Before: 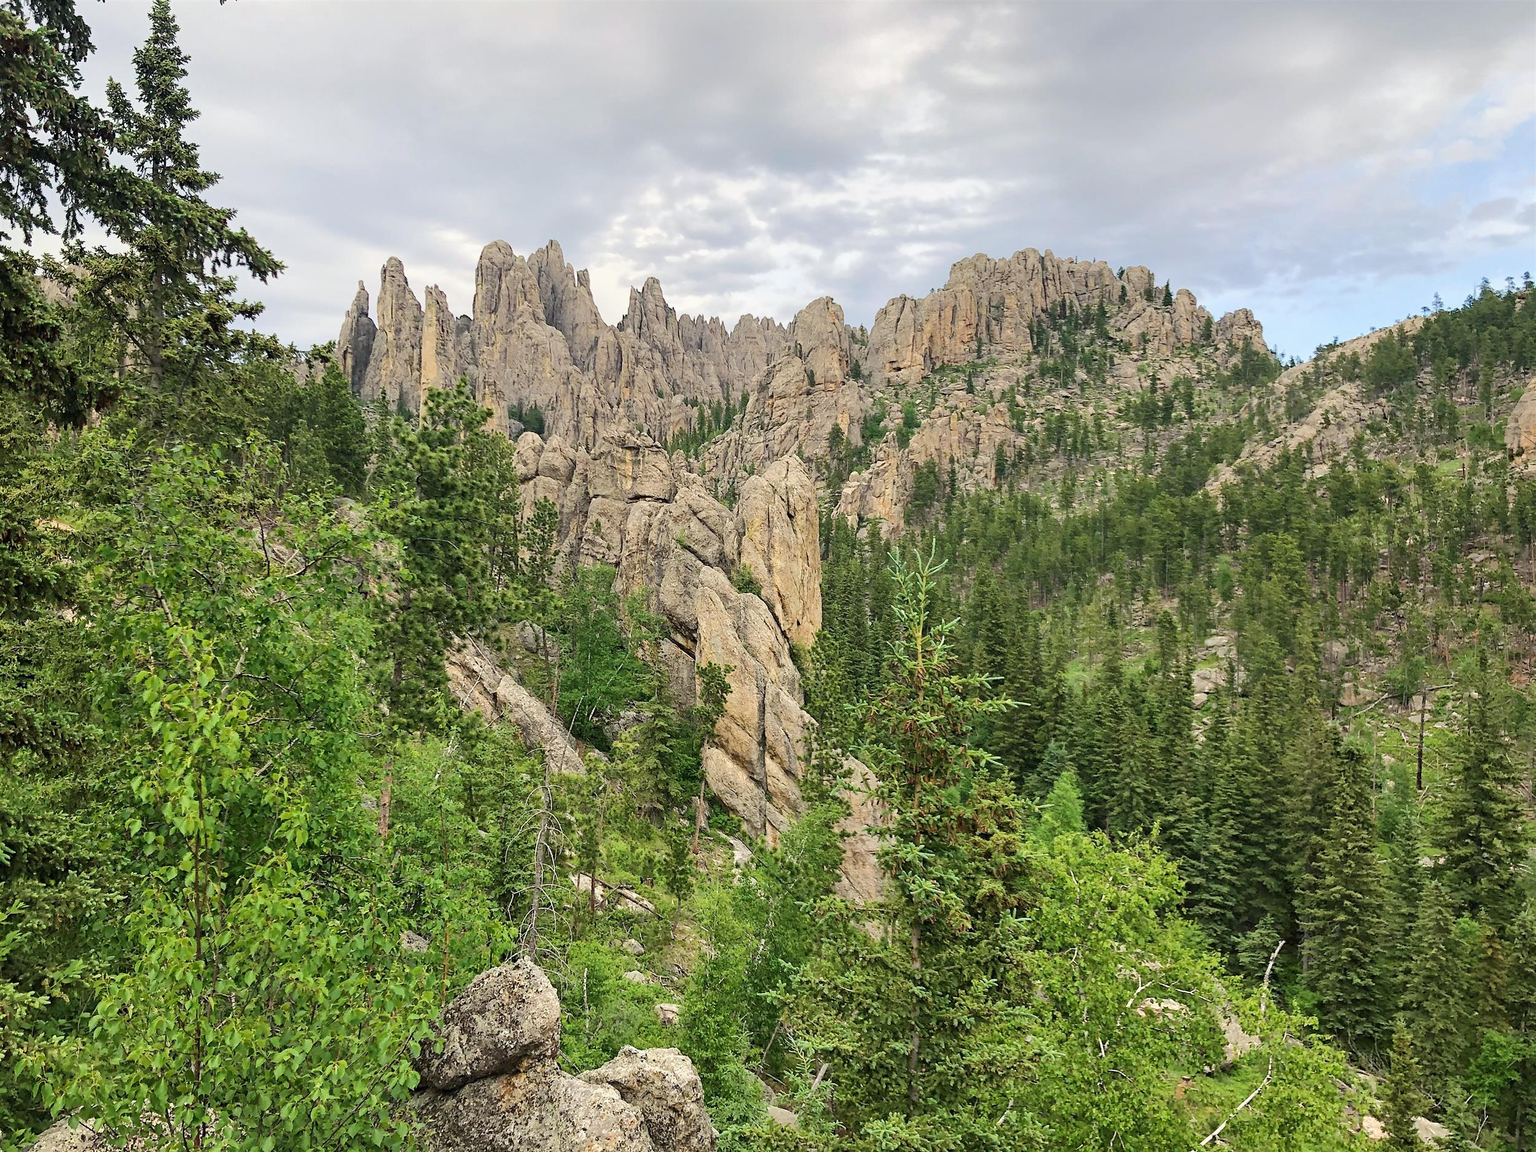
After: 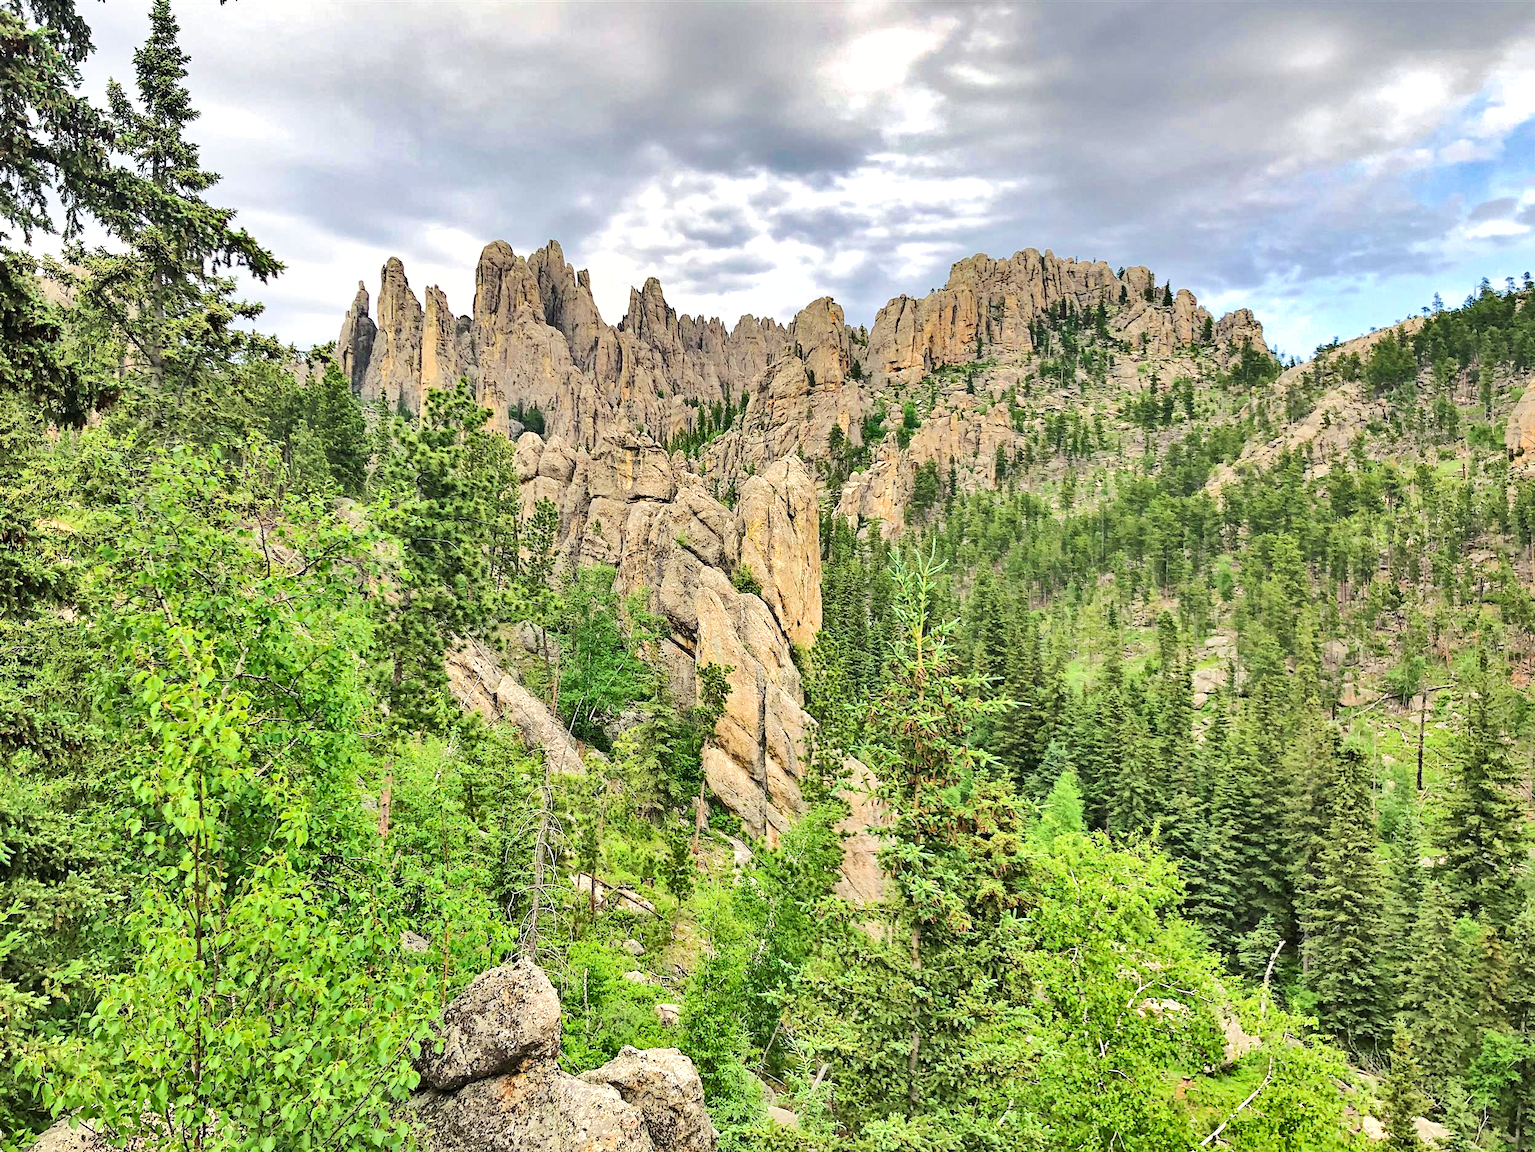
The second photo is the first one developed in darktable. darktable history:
shadows and highlights: radius 105.74, shadows 41, highlights -71.71, low approximation 0.01, soften with gaussian
exposure: exposure 0.264 EV, compensate exposure bias true, compensate highlight preservation false
tone equalizer: -7 EV 0.159 EV, -6 EV 0.623 EV, -5 EV 1.19 EV, -4 EV 1.35 EV, -3 EV 1.16 EV, -2 EV 0.6 EV, -1 EV 0.151 EV, edges refinement/feathering 500, mask exposure compensation -1.57 EV, preserve details no
